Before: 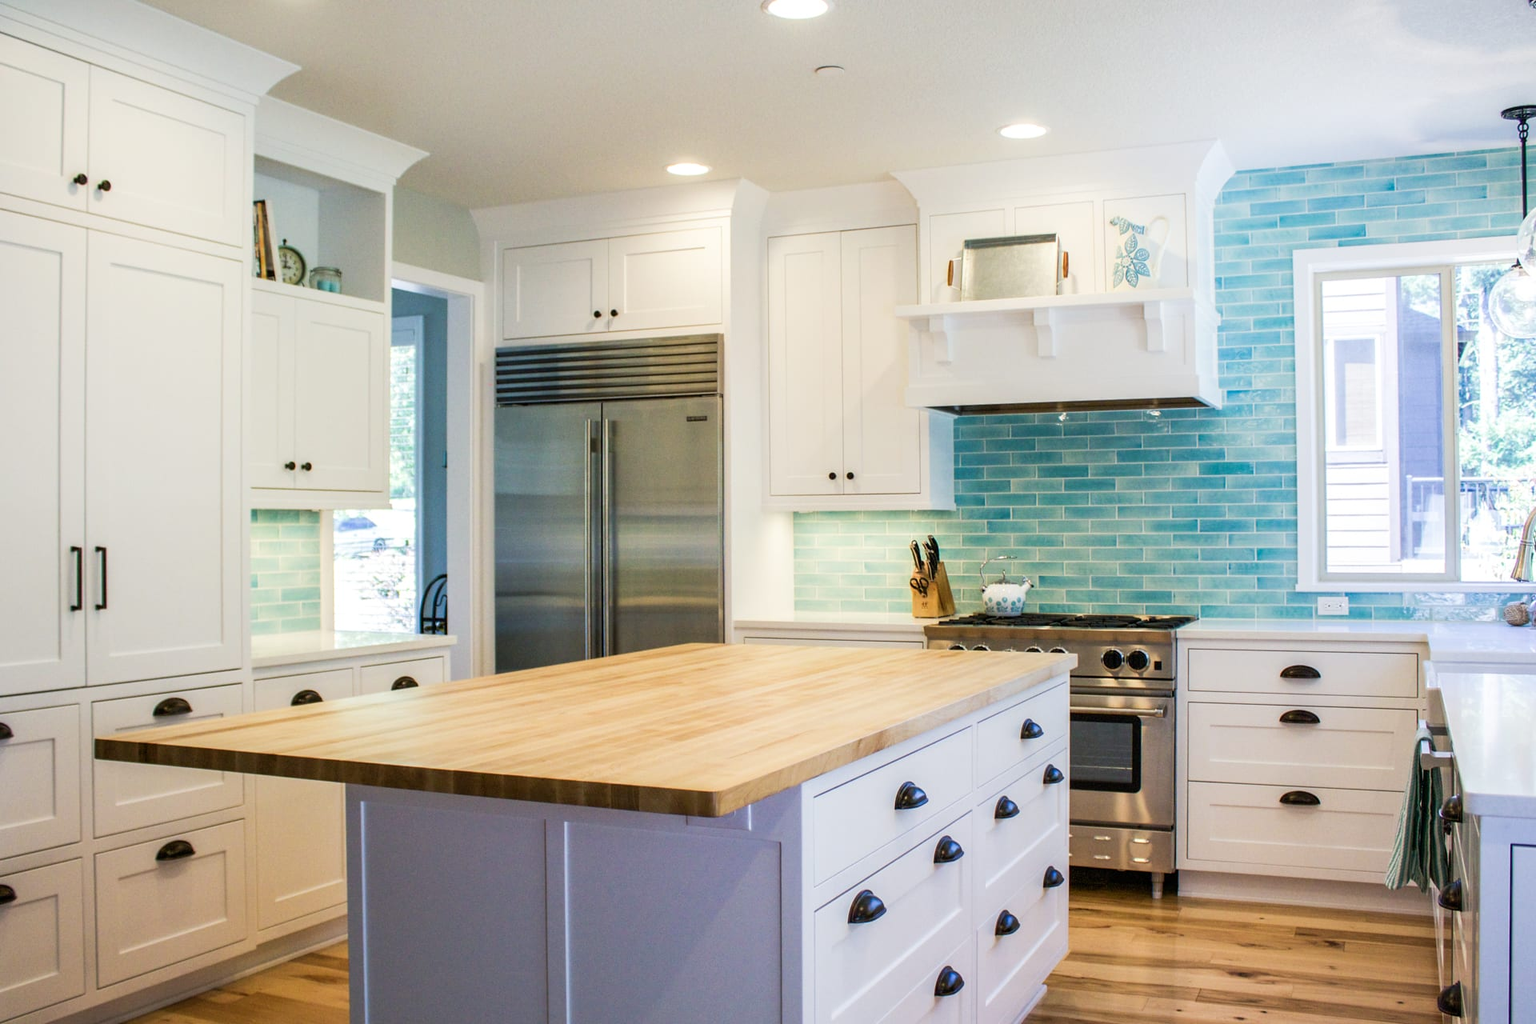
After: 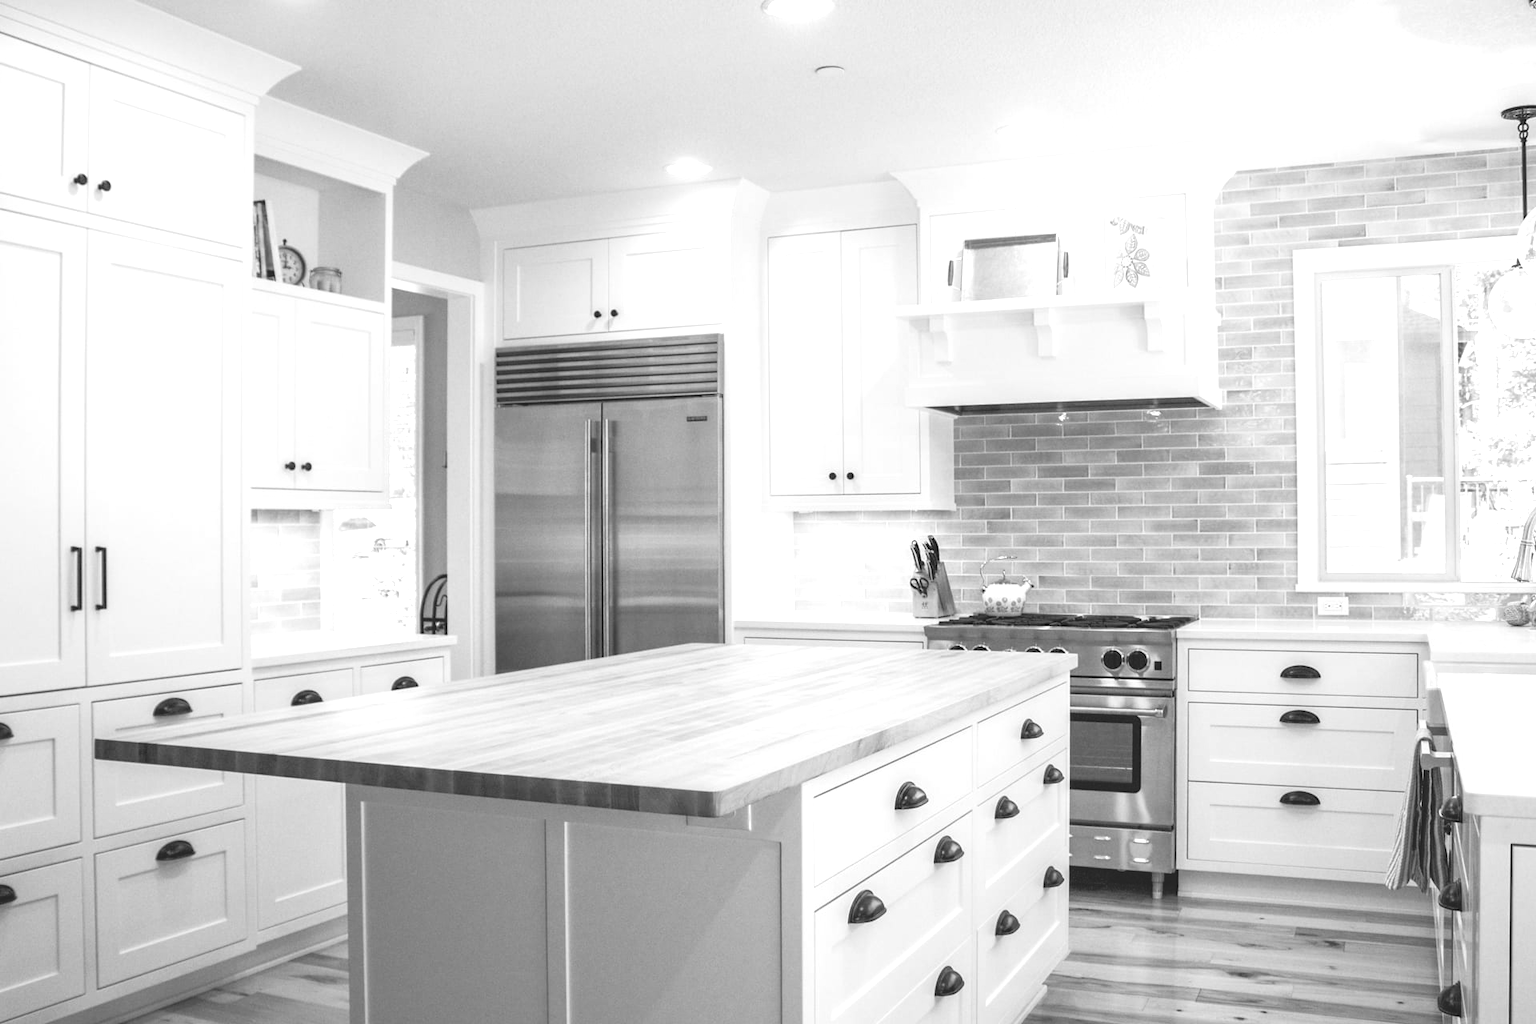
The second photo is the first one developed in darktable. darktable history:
colorize: saturation 60%, source mix 100%
monochrome: on, module defaults
